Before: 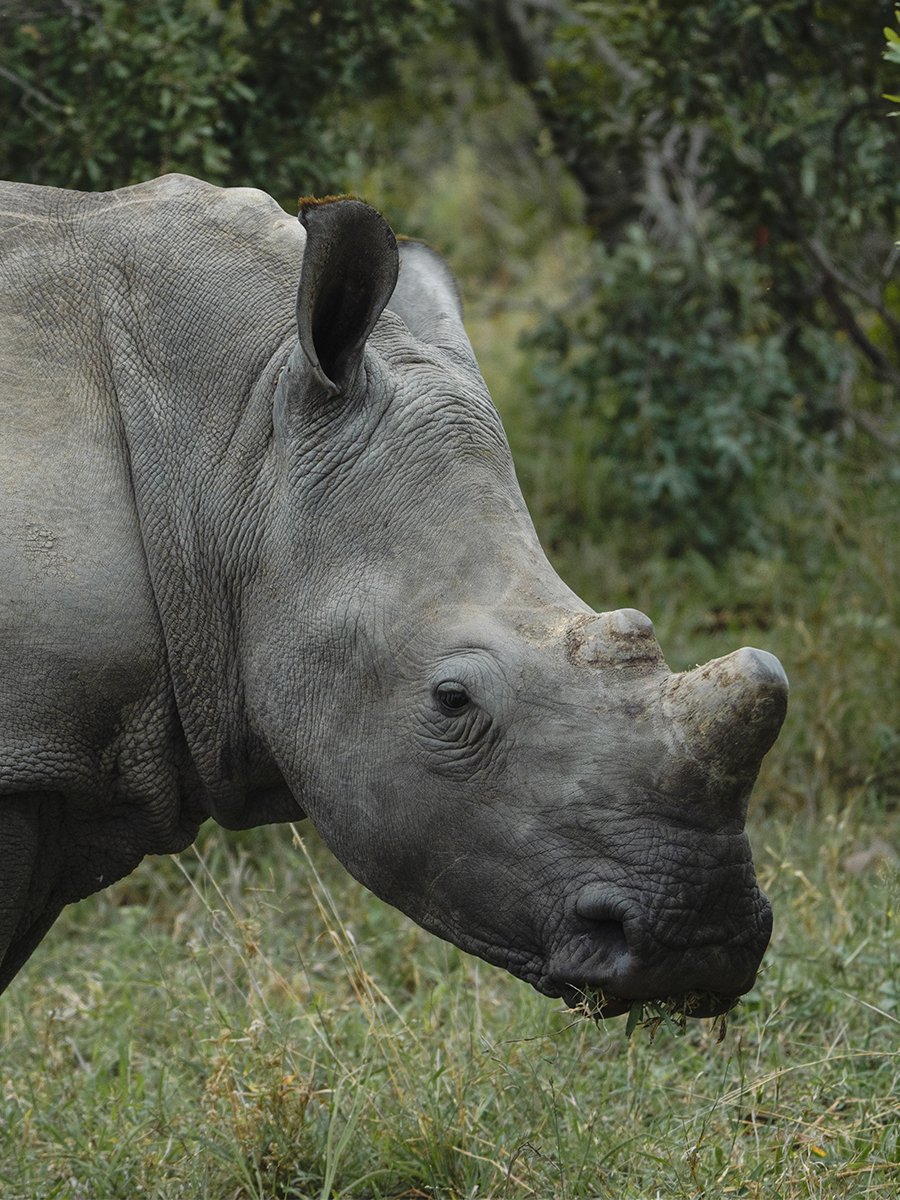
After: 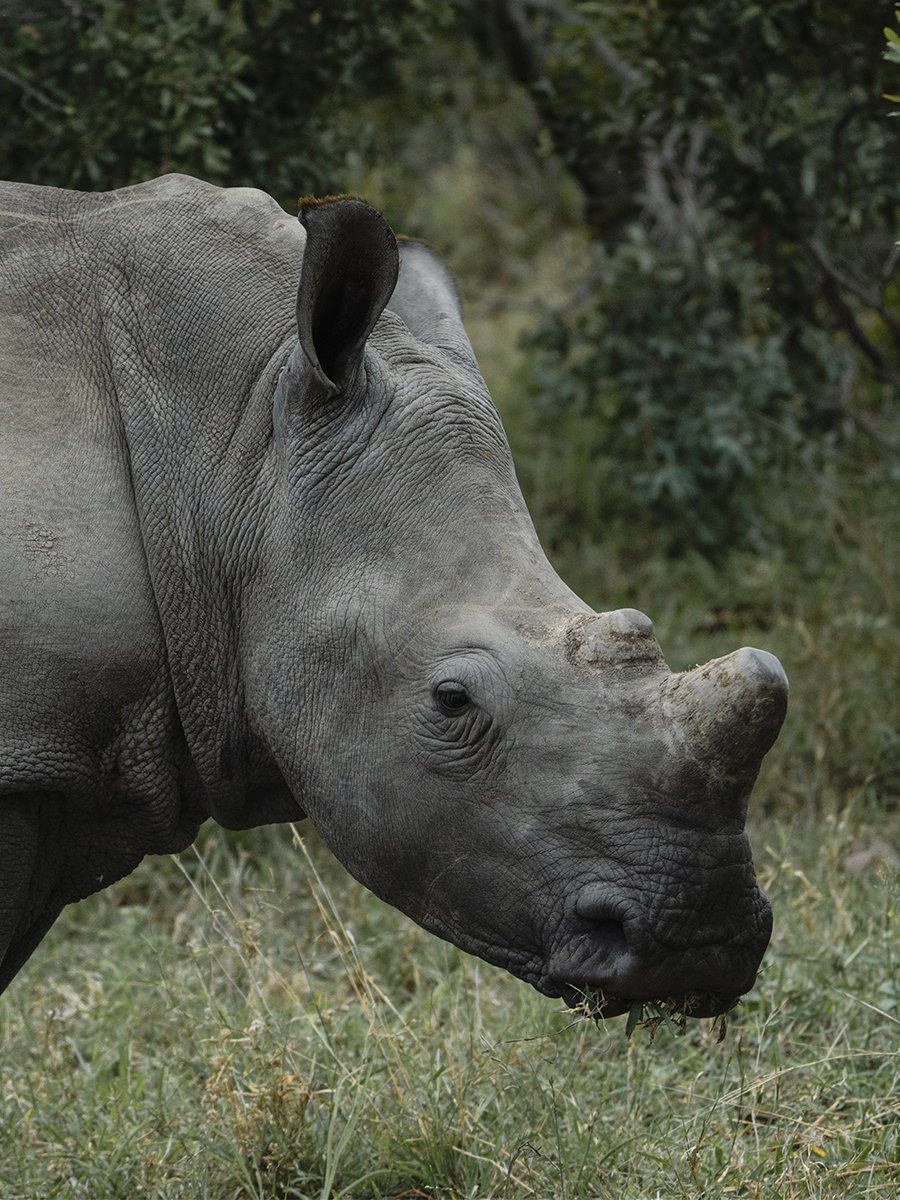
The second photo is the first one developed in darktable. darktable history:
graduated density: on, module defaults
contrast brightness saturation: contrast 0.11, saturation -0.17
